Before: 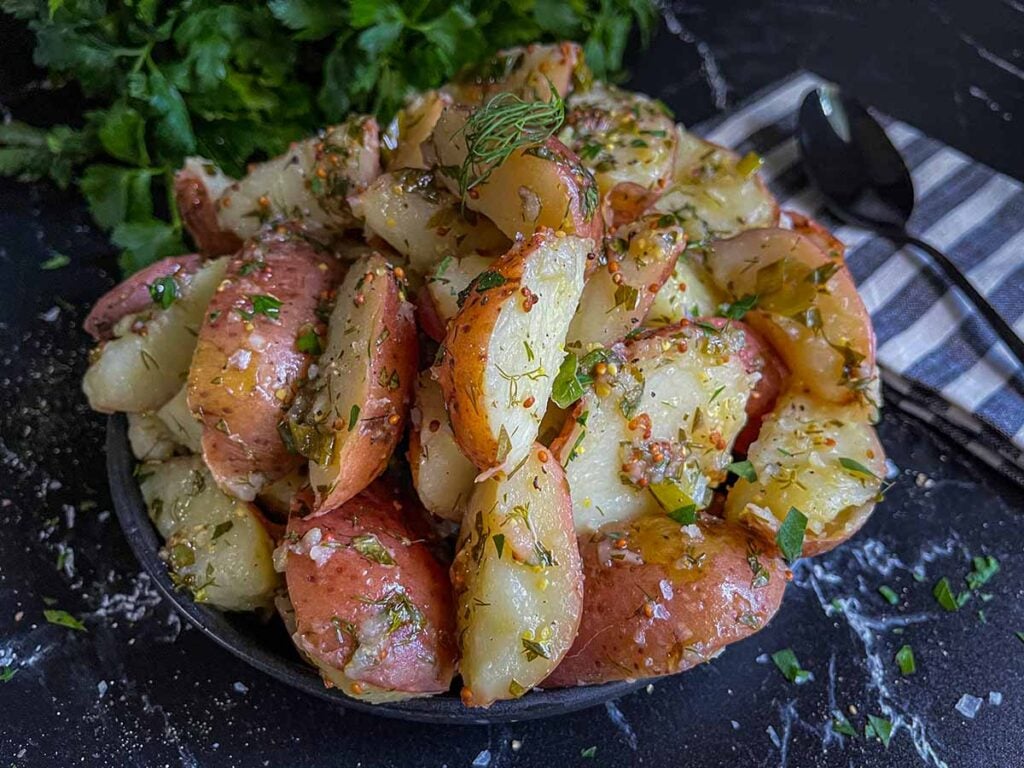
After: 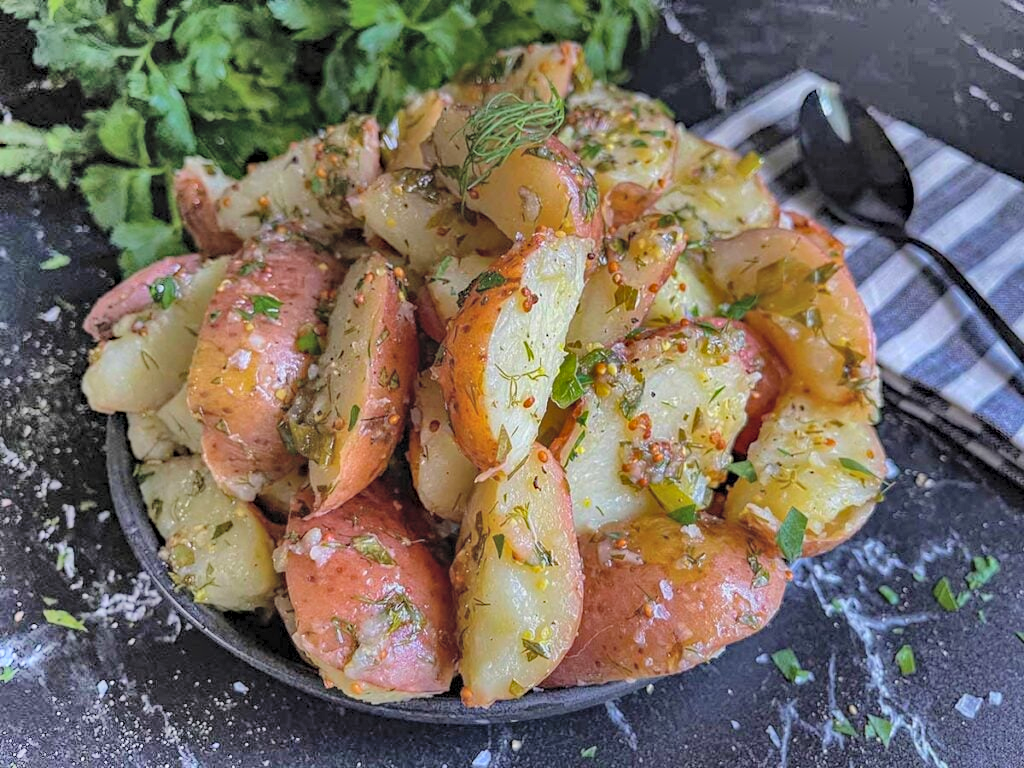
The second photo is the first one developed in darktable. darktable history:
contrast brightness saturation: brightness 0.28
shadows and highlights: radius 123.98, shadows 100, white point adjustment -3, highlights -100, highlights color adjustment 89.84%, soften with gaussian
haze removal: compatibility mode true, adaptive false
